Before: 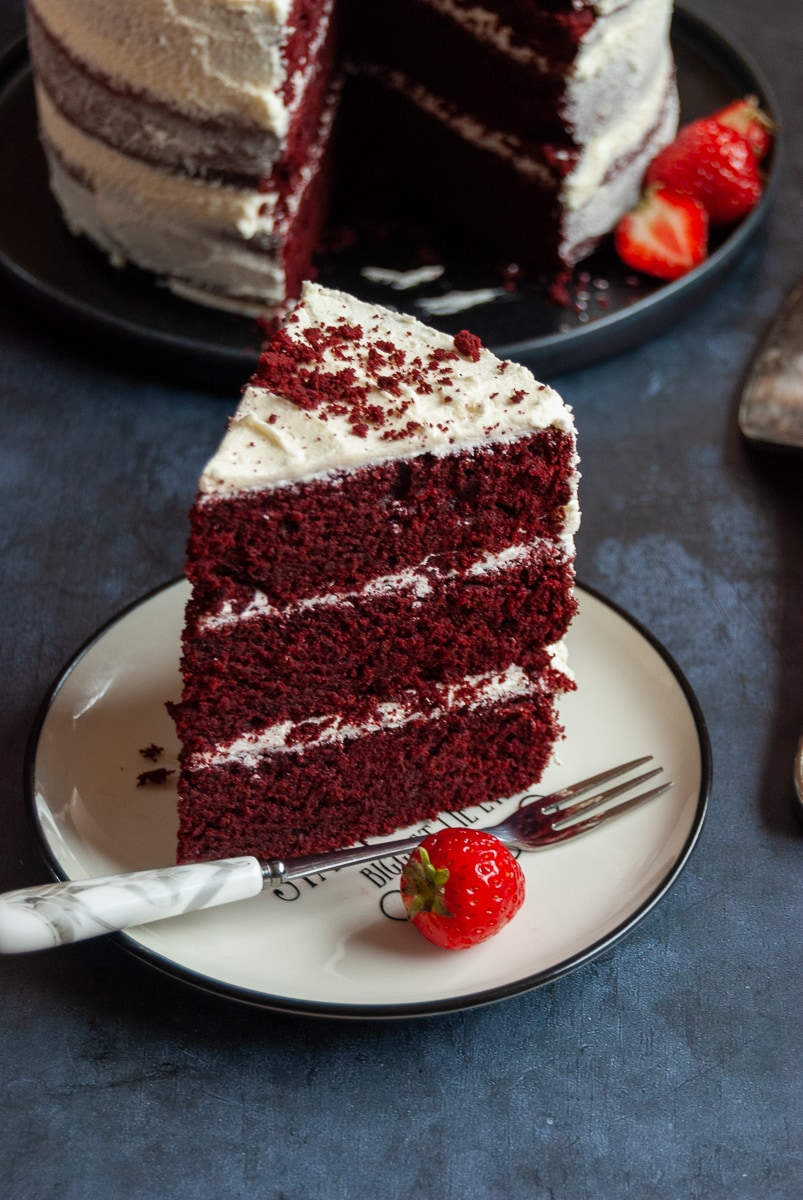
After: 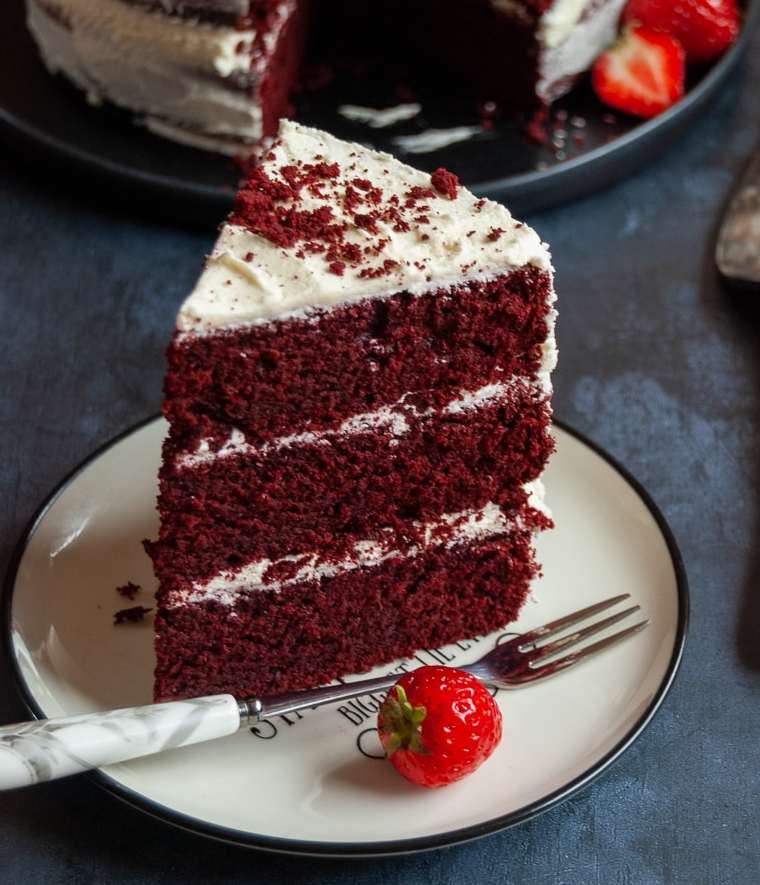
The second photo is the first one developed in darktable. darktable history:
crop and rotate: left 2.881%, top 13.525%, right 2.358%, bottom 12.705%
